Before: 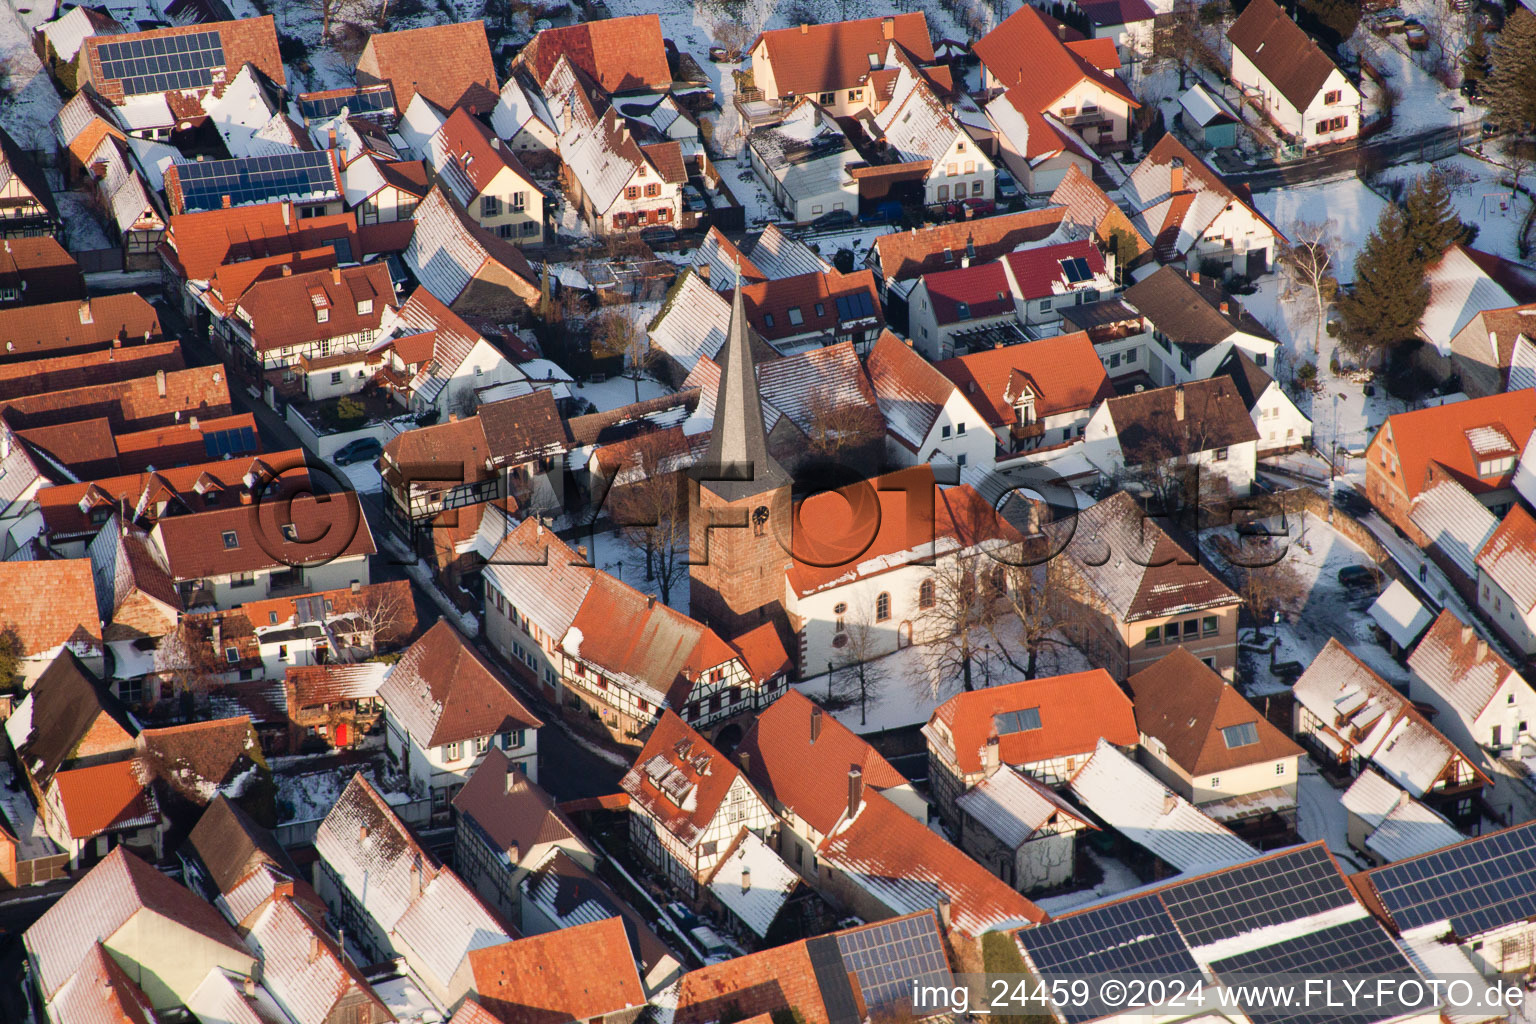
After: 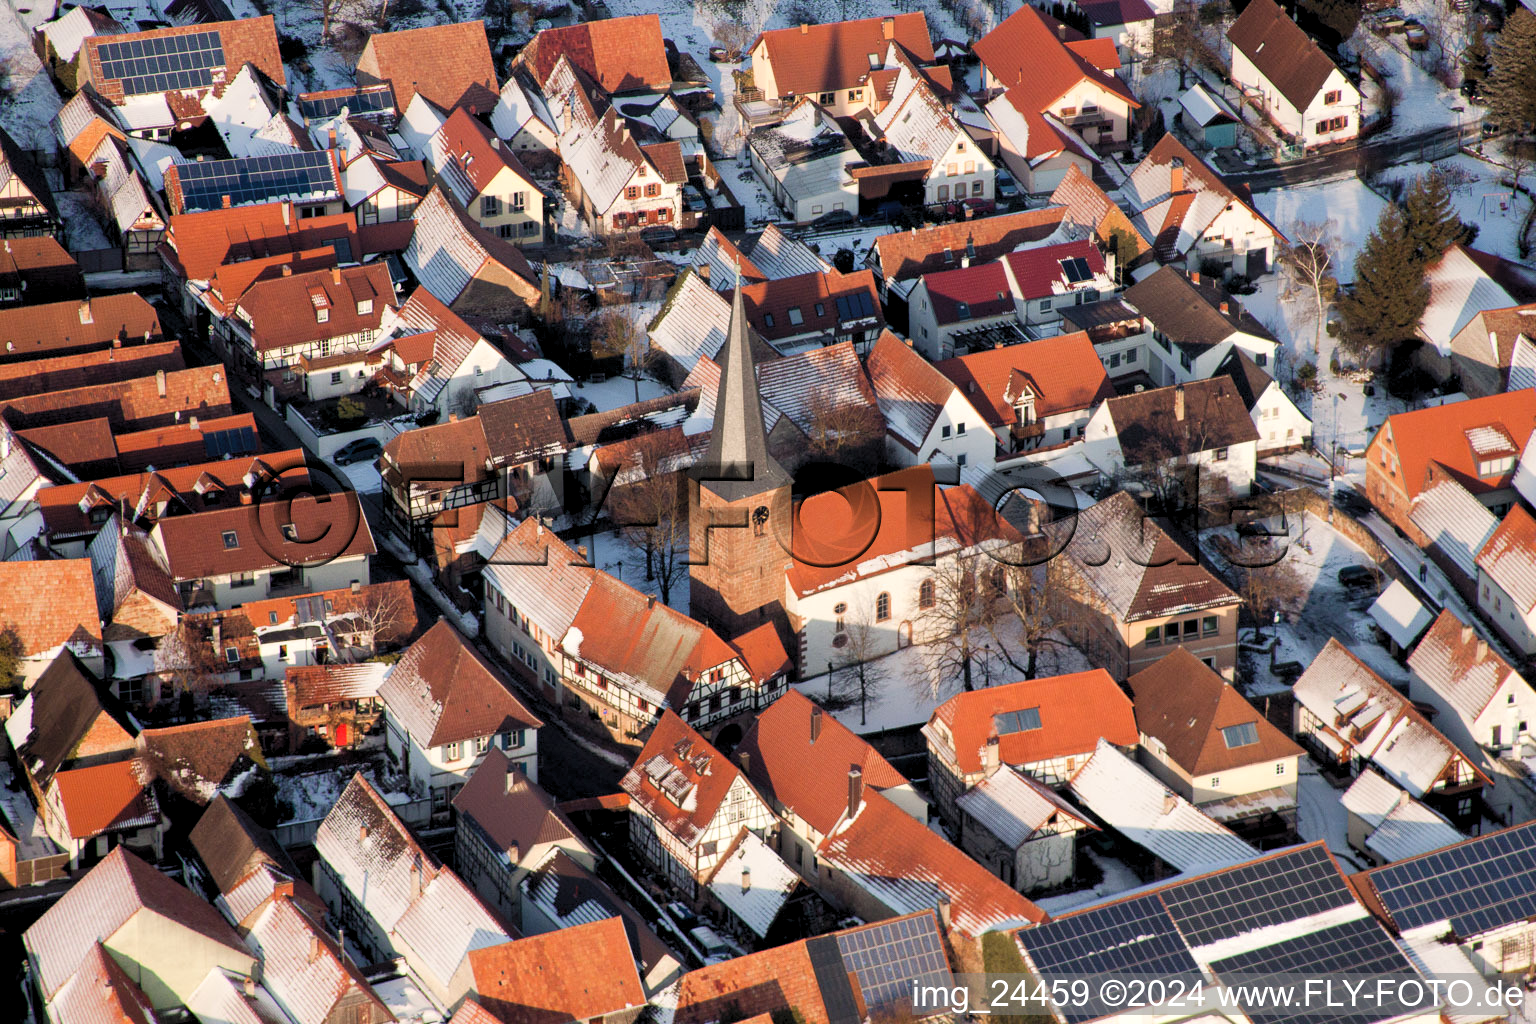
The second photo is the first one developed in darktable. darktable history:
levels: levels [0.073, 0.497, 0.972]
exposure: compensate highlight preservation false
